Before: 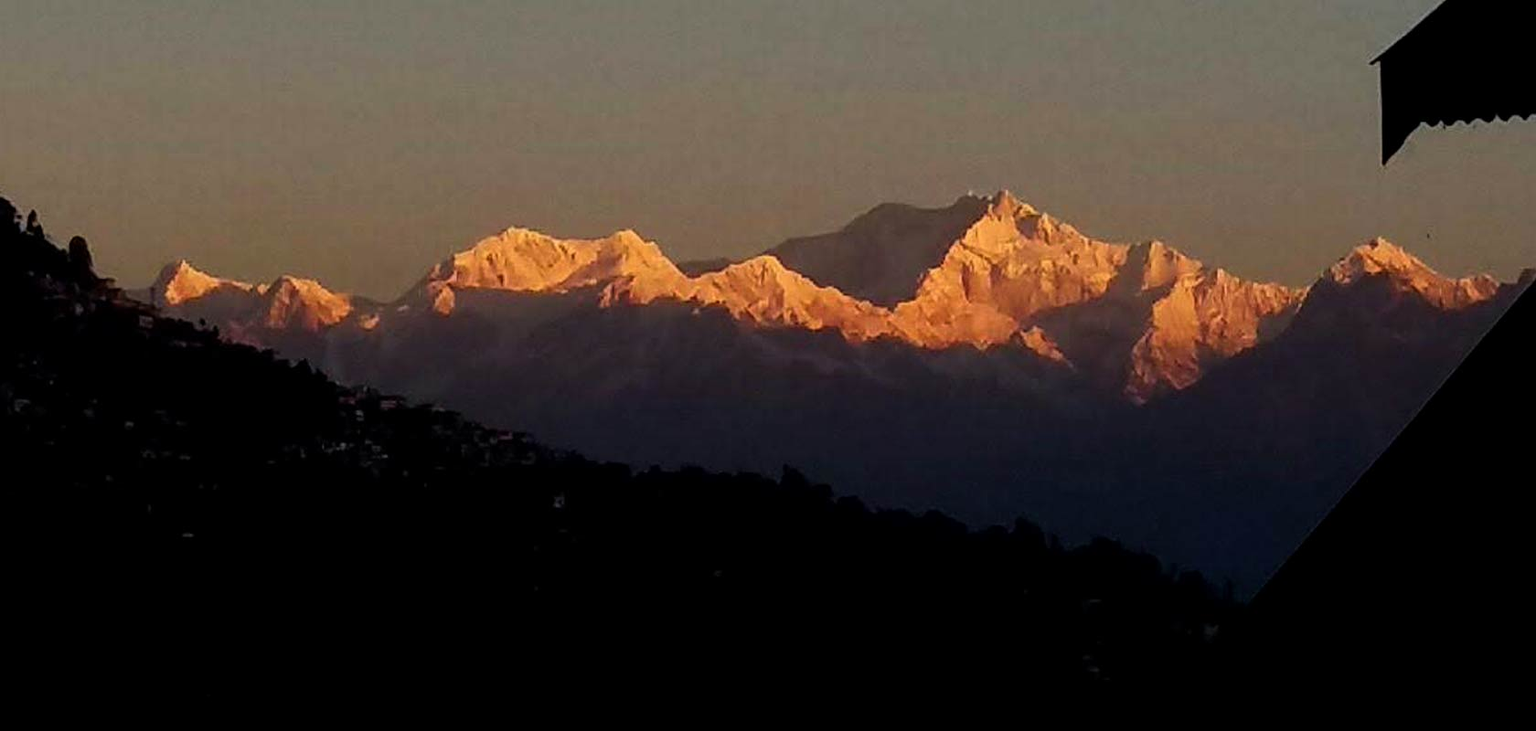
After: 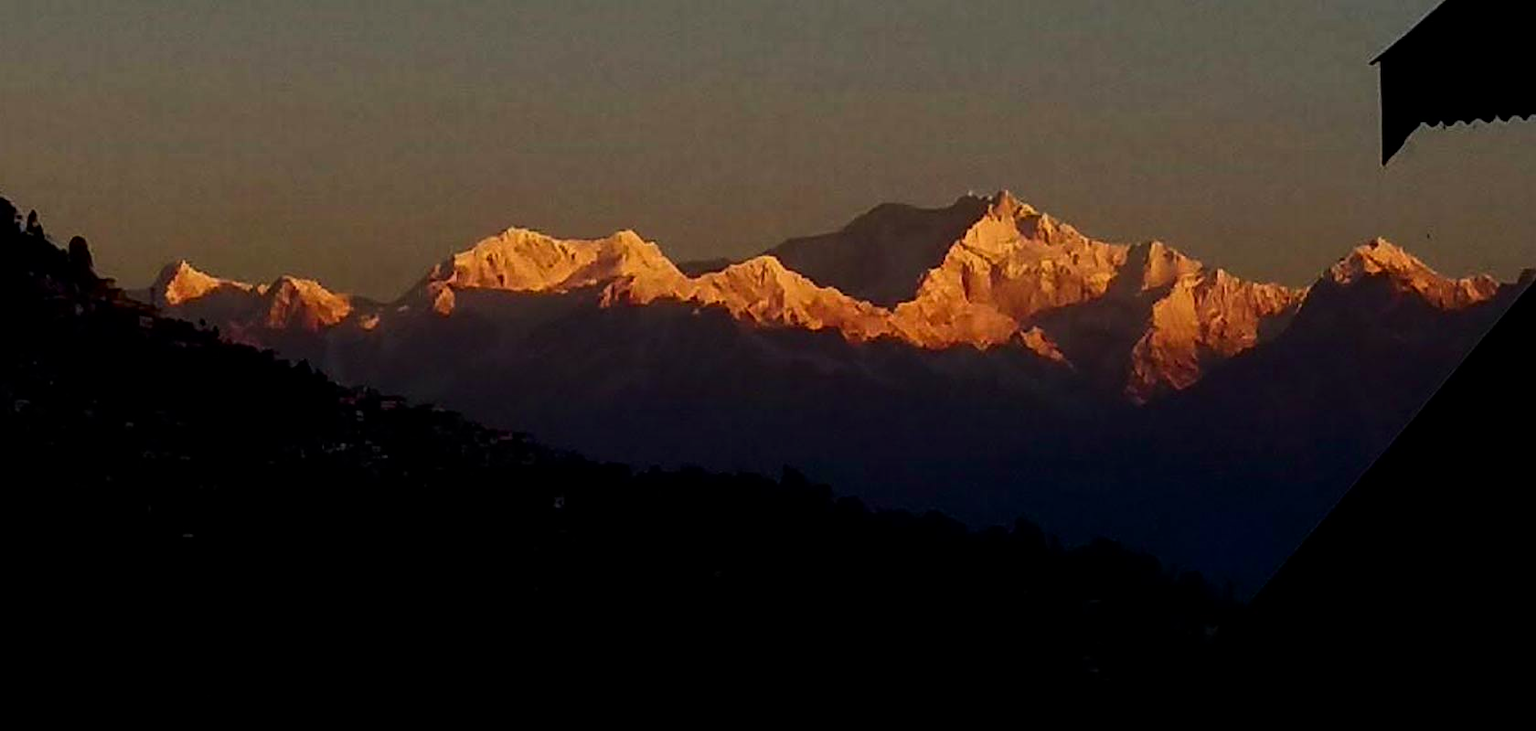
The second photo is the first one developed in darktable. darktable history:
contrast brightness saturation: contrast 0.067, brightness -0.129, saturation 0.047
